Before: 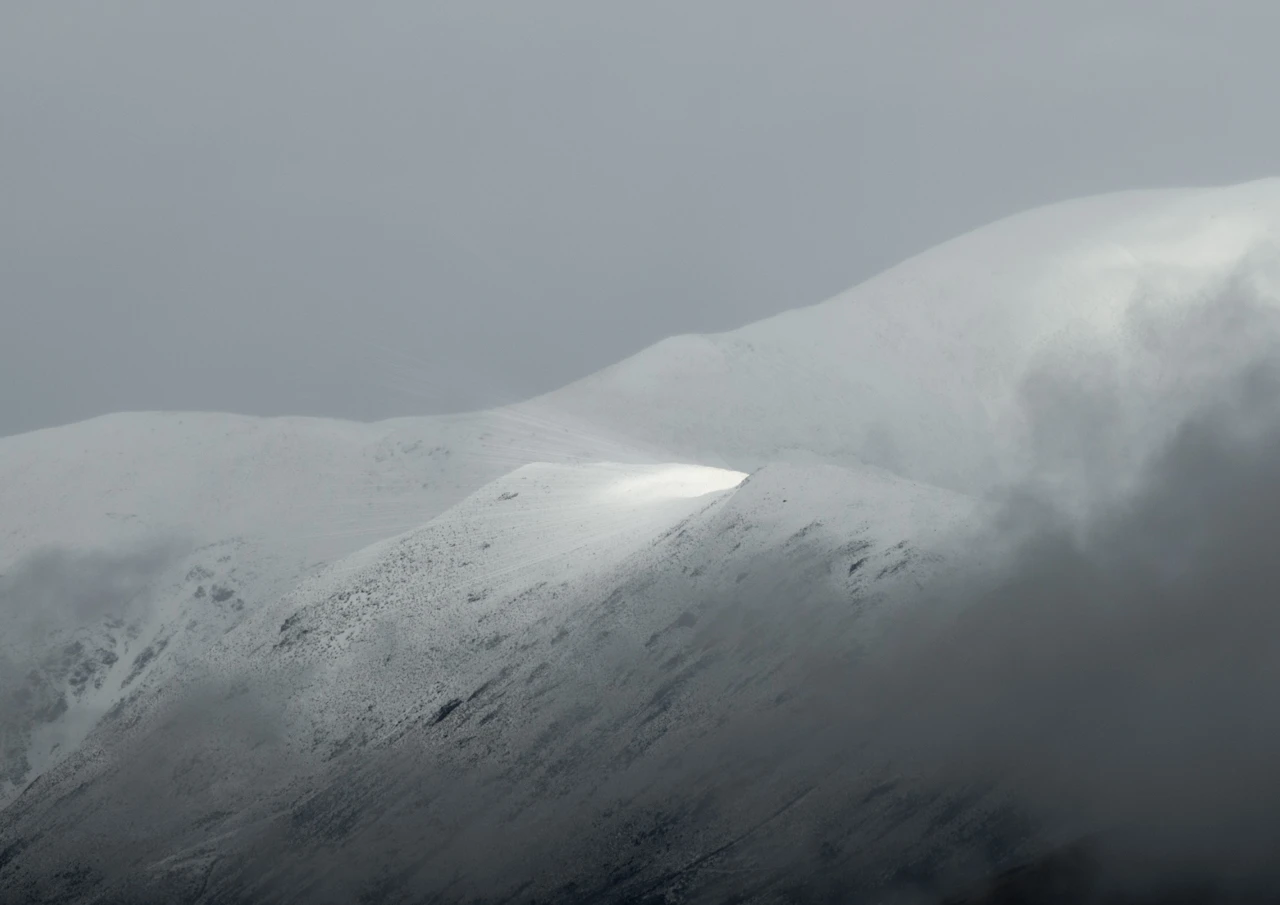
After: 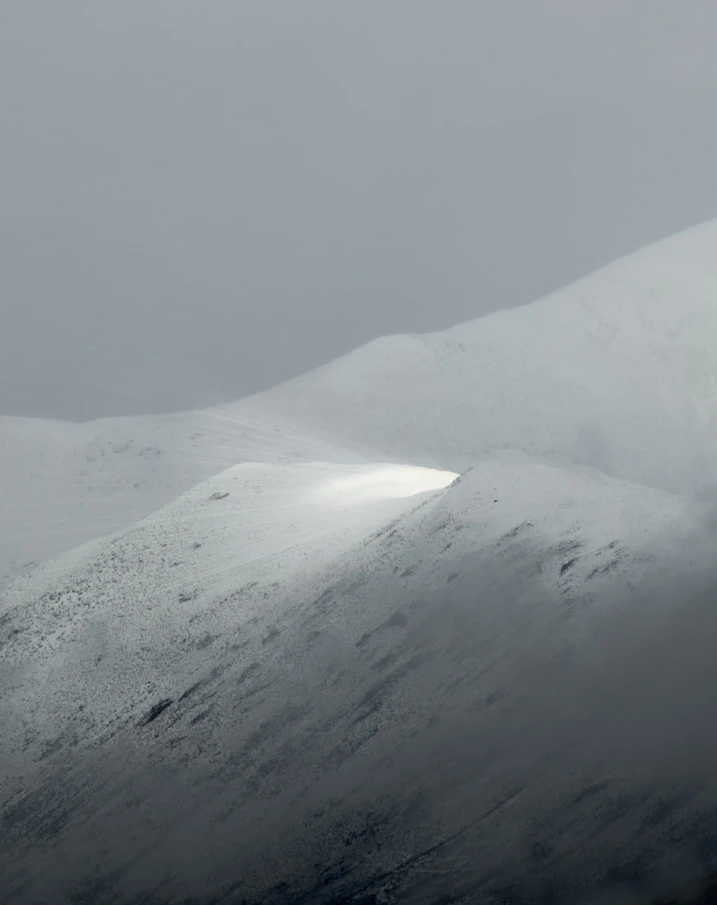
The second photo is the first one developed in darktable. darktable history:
crop and rotate: left 22.633%, right 21.279%
exposure: black level correction 0.004, exposure 0.015 EV, compensate exposure bias true, compensate highlight preservation false
